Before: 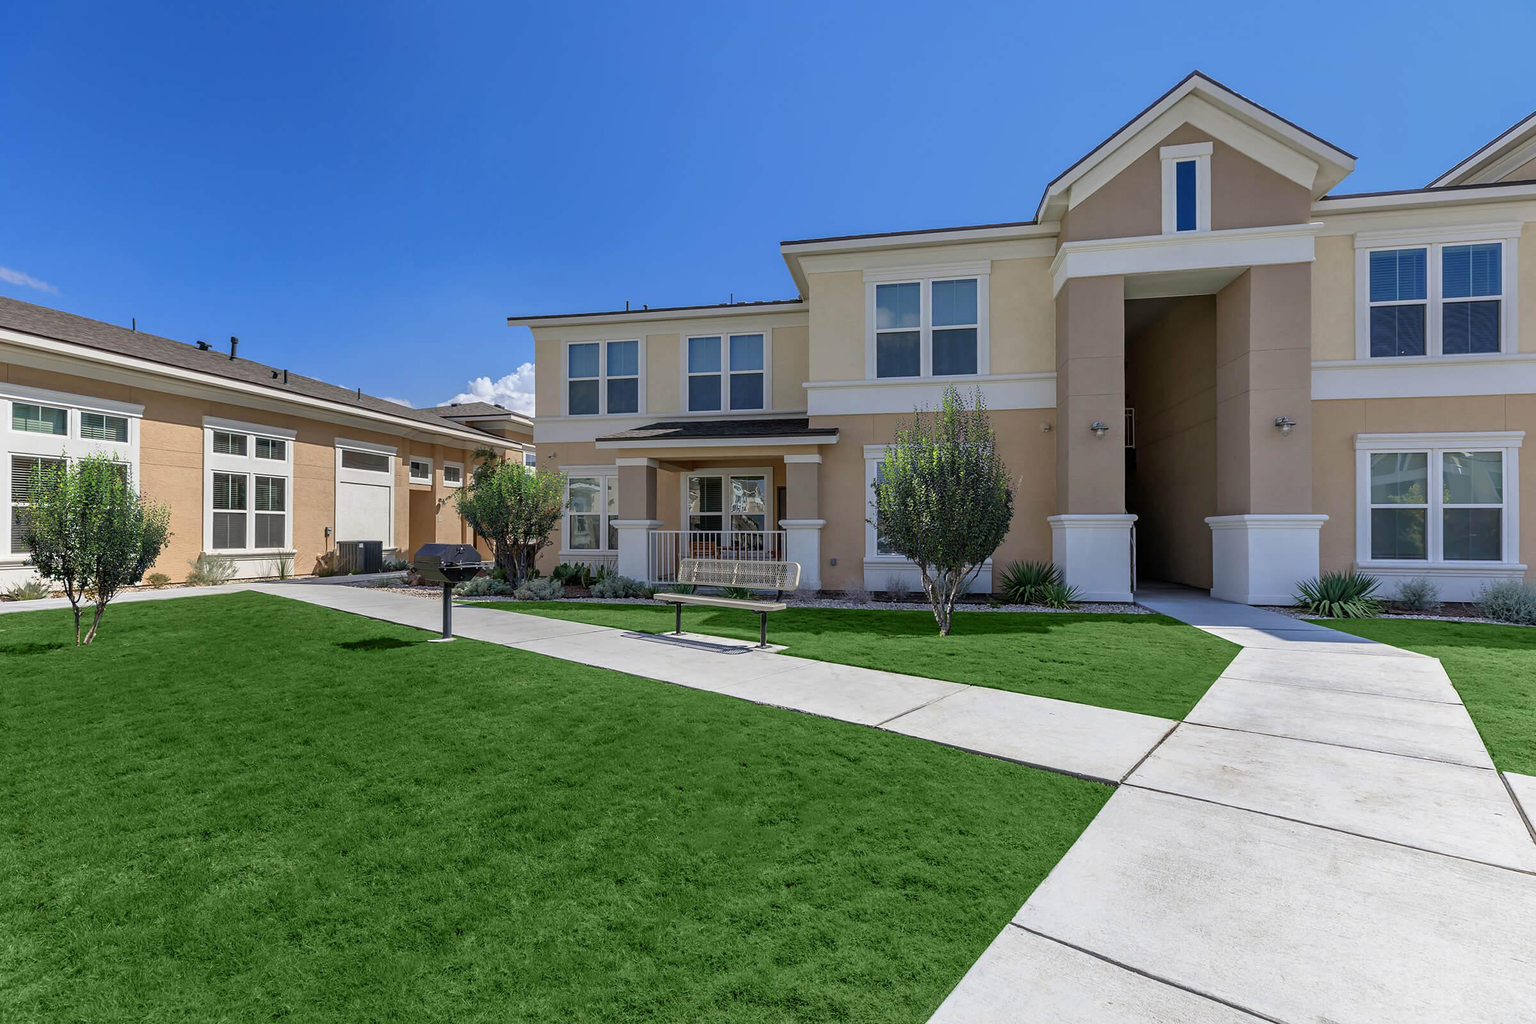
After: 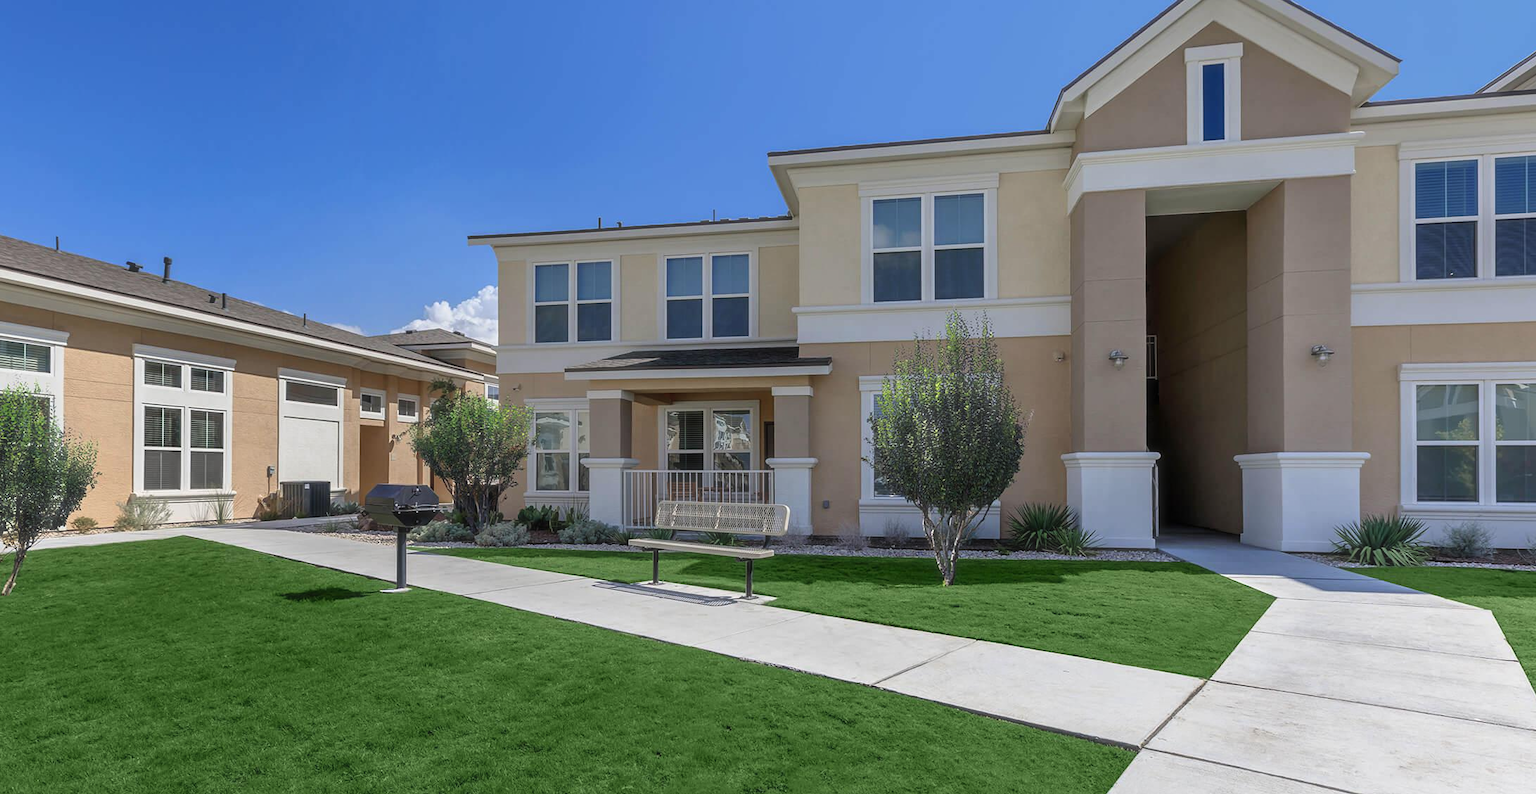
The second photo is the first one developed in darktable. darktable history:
crop: left 5.357%, top 10.067%, right 3.608%, bottom 19.337%
haze removal: strength -0.105, compatibility mode true, adaptive false
